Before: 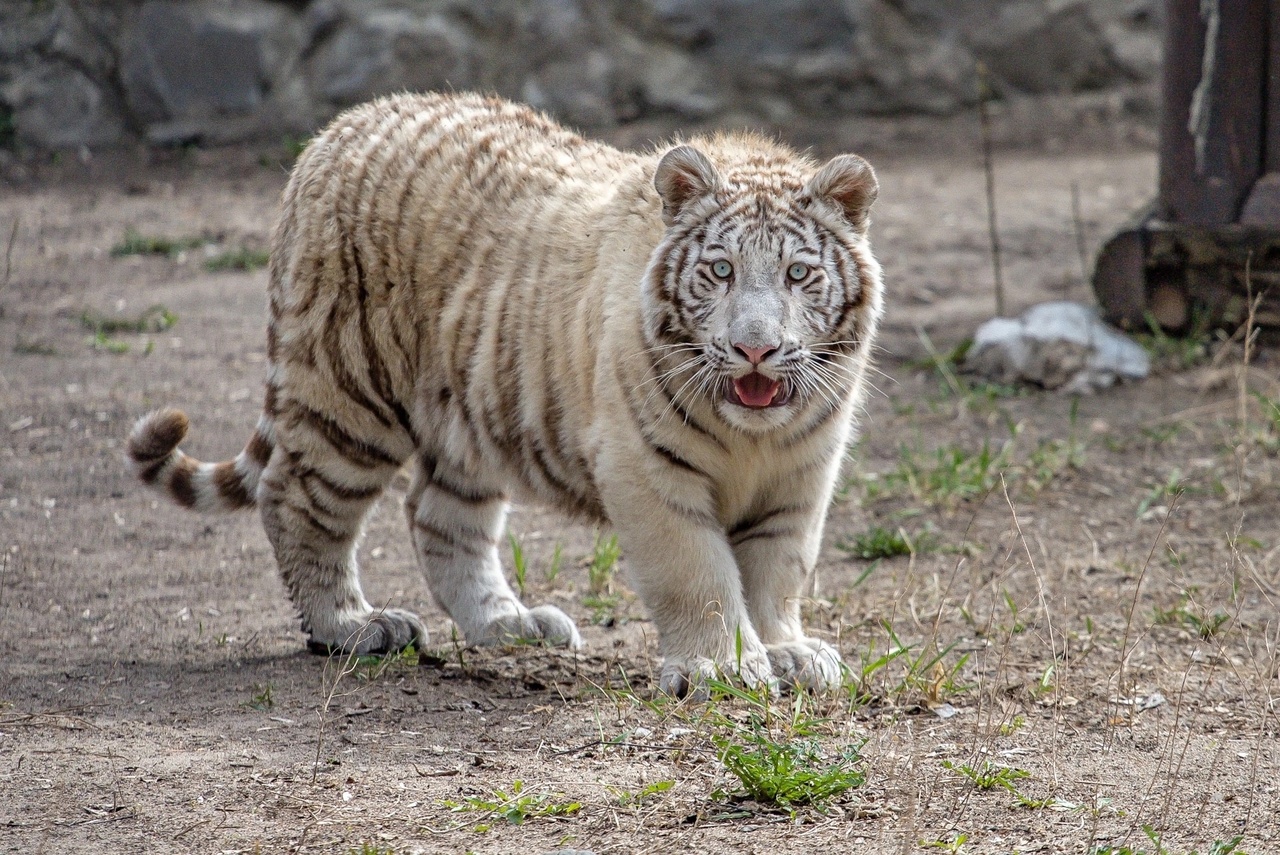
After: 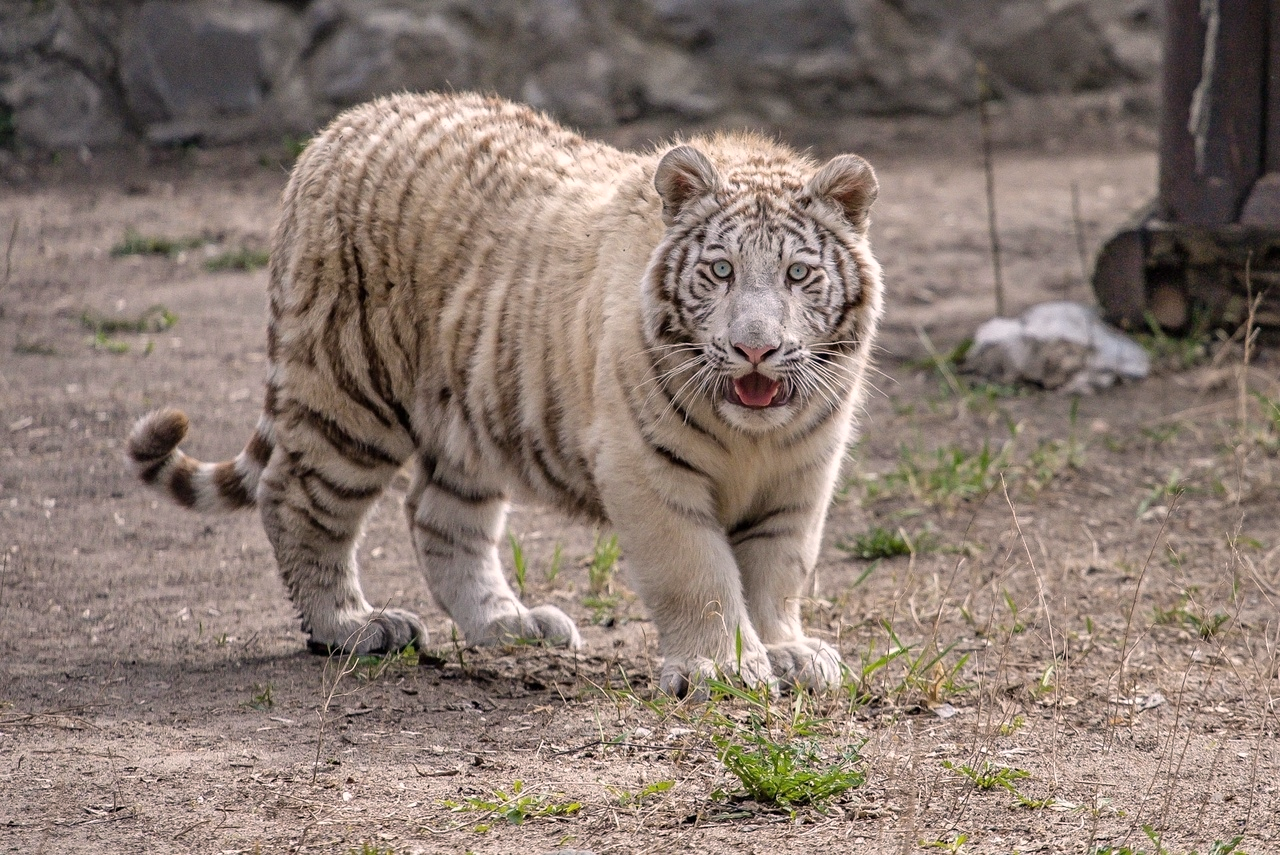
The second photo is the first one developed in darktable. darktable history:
color zones: curves: ch1 [(0, 0.469) (0.01, 0.469) (0.12, 0.446) (0.248, 0.469) (0.5, 0.5) (0.748, 0.5) (0.99, 0.469) (1, 0.469)]
white balance: emerald 1
color correction: highlights a* 7.34, highlights b* 4.37
